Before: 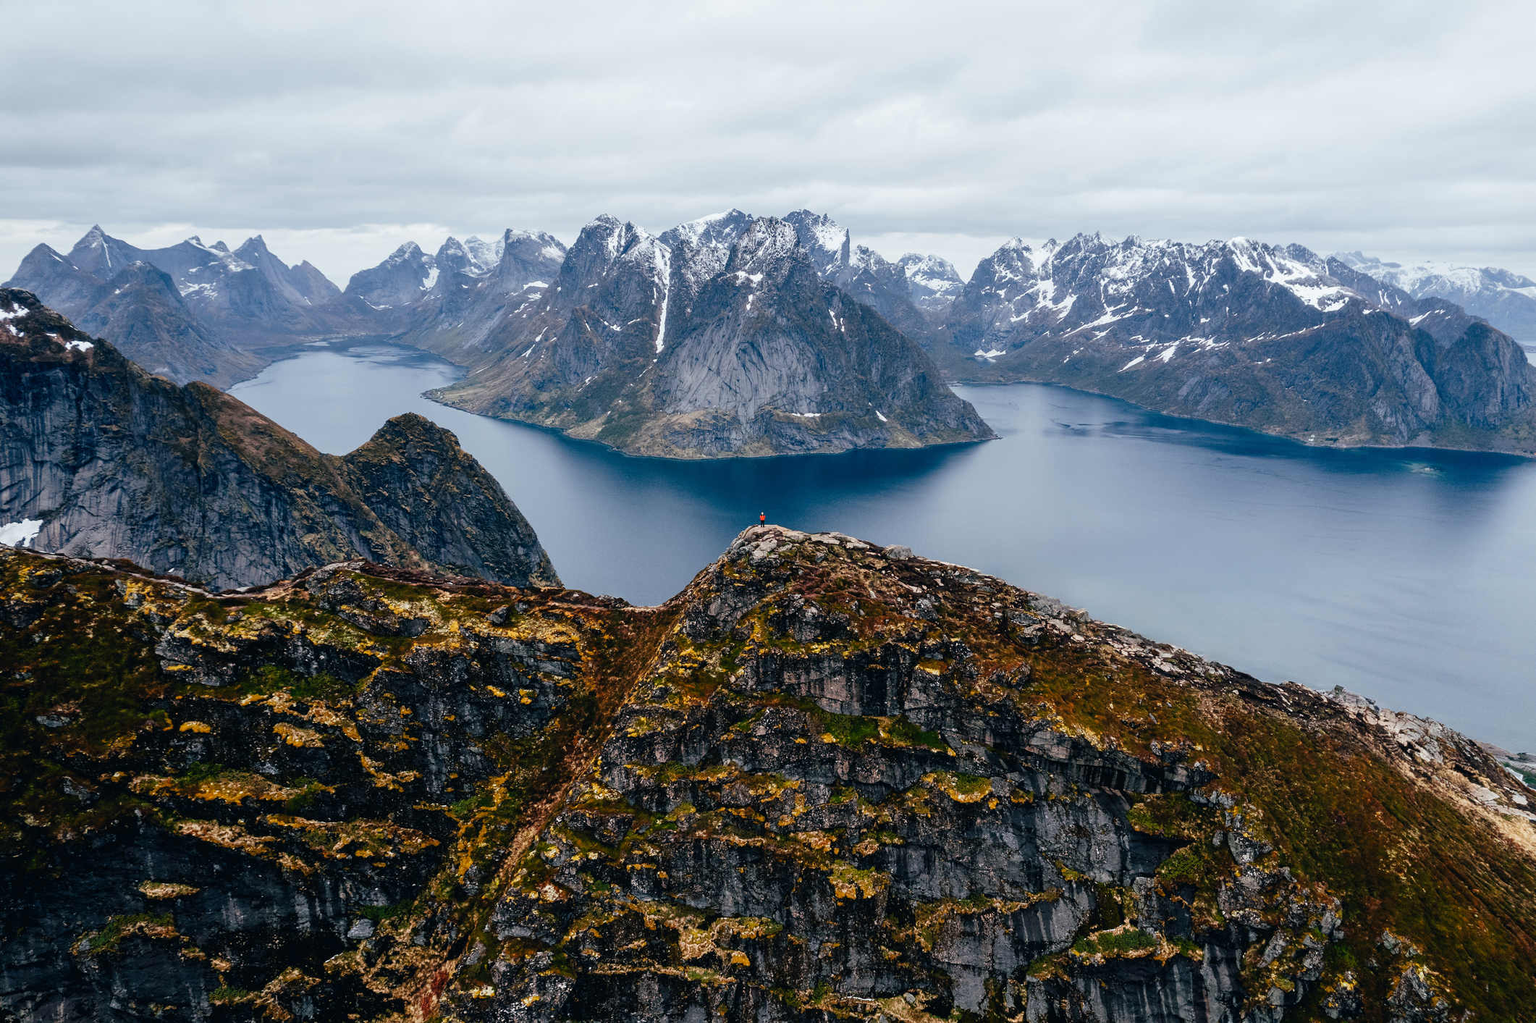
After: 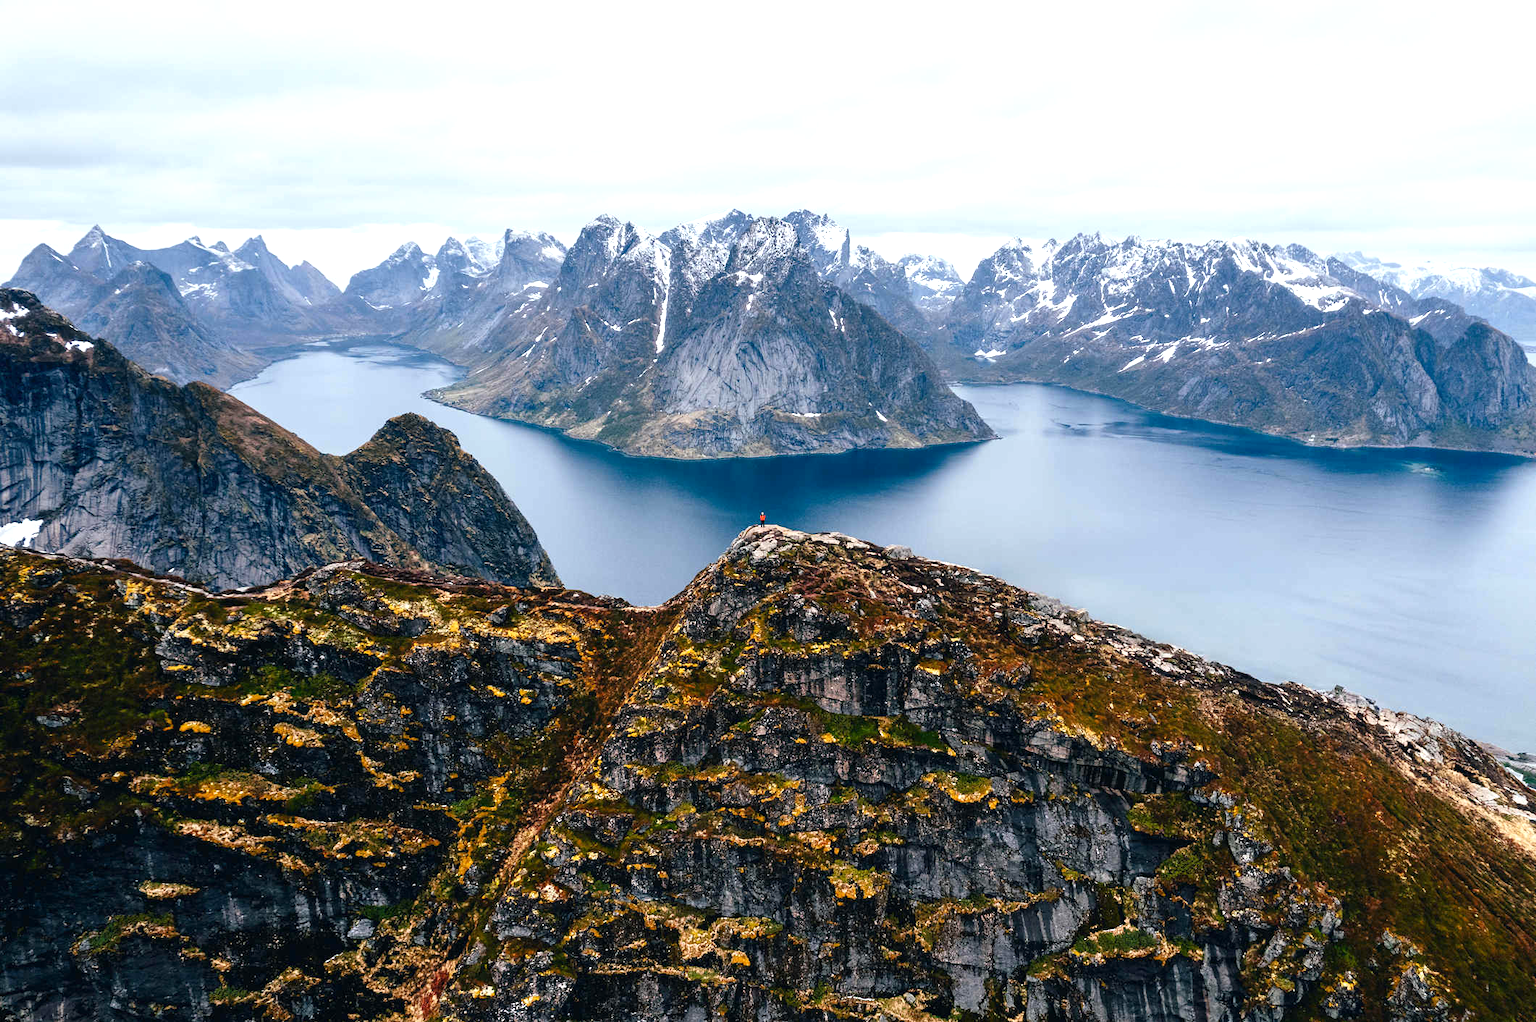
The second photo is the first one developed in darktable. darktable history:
exposure: exposure 0.636 EV, compensate highlight preservation false
contrast brightness saturation: contrast 0.08, saturation 0.02
